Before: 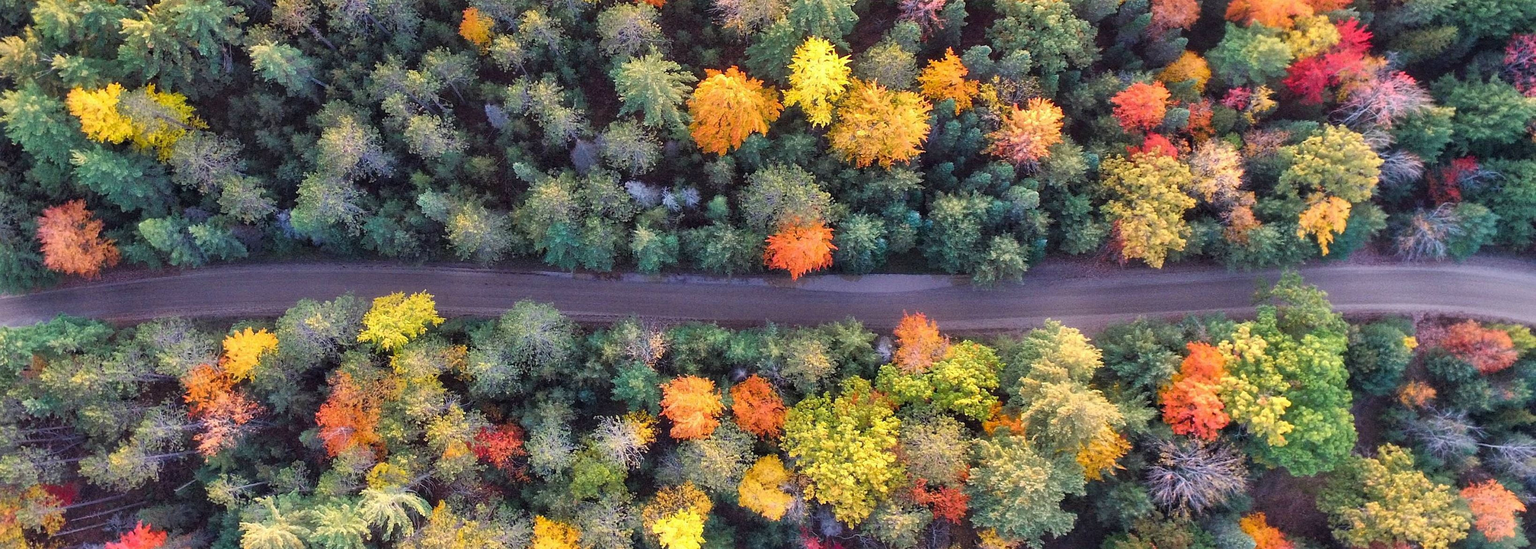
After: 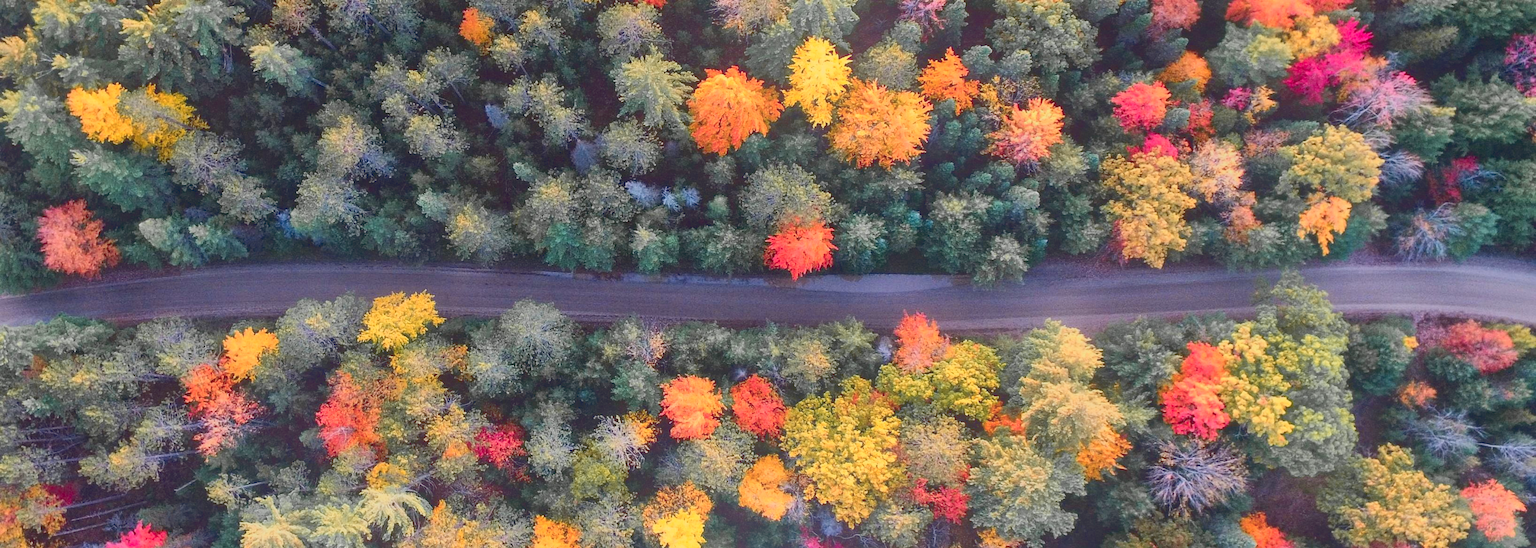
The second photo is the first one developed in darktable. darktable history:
bloom: size 38%, threshold 95%, strength 30%
color zones: curves: ch1 [(0.29, 0.492) (0.373, 0.185) (0.509, 0.481)]; ch2 [(0.25, 0.462) (0.749, 0.457)], mix 40.67%
tone curve: curves: ch0 [(0, 0.148) (0.191, 0.225) (0.712, 0.695) (0.864, 0.797) (1, 0.839)]
